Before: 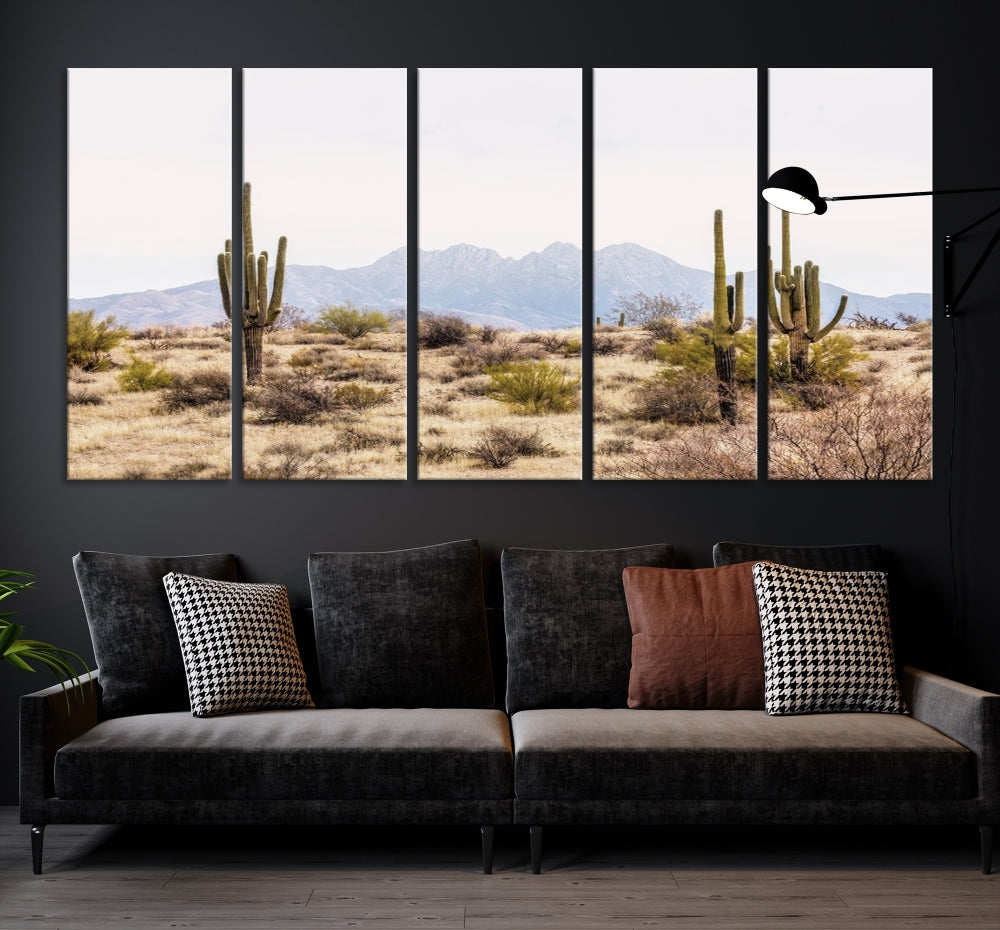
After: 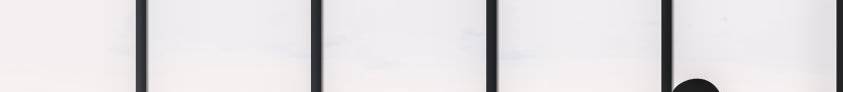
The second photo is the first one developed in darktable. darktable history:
crop and rotate: left 9.644%, top 9.491%, right 6.021%, bottom 80.509%
local contrast: detail 130%
